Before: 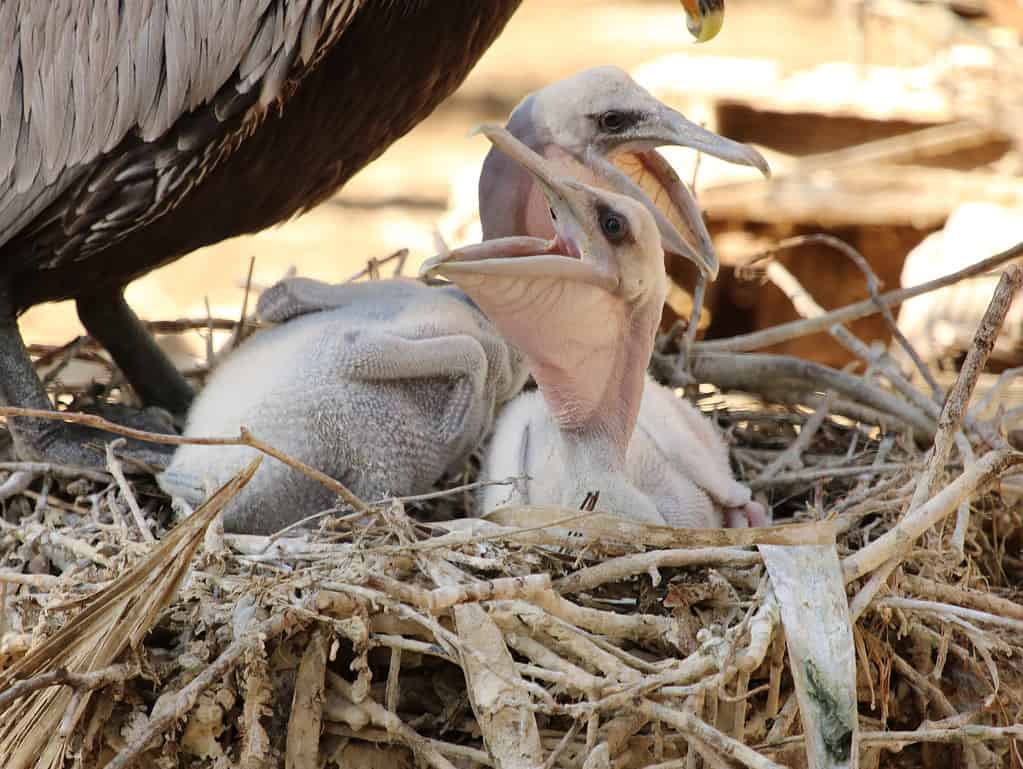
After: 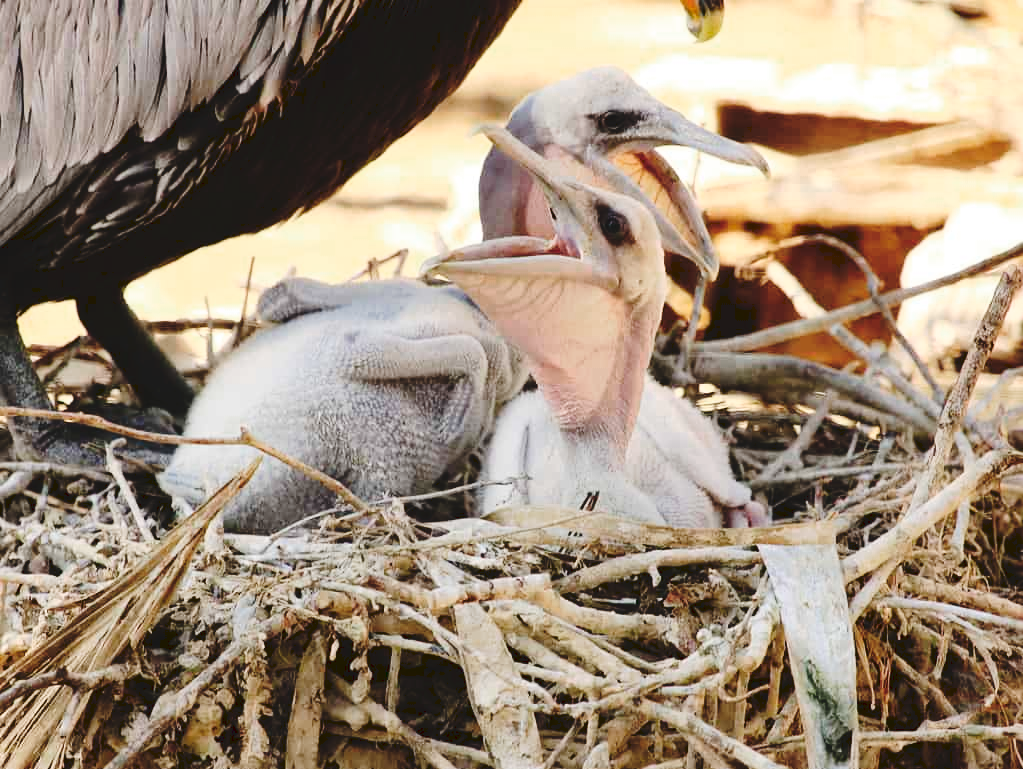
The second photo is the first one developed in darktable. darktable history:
contrast brightness saturation: contrast 0.154, brightness -0.007, saturation 0.103
color zones: curves: ch0 [(0, 0.465) (0.092, 0.596) (0.289, 0.464) (0.429, 0.453) (0.571, 0.464) (0.714, 0.455) (0.857, 0.462) (1, 0.465)]
tone curve: curves: ch0 [(0, 0) (0.003, 0.074) (0.011, 0.079) (0.025, 0.083) (0.044, 0.095) (0.069, 0.097) (0.1, 0.11) (0.136, 0.131) (0.177, 0.159) (0.224, 0.209) (0.277, 0.279) (0.335, 0.367) (0.399, 0.455) (0.468, 0.538) (0.543, 0.621) (0.623, 0.699) (0.709, 0.782) (0.801, 0.848) (0.898, 0.924) (1, 1)], preserve colors none
